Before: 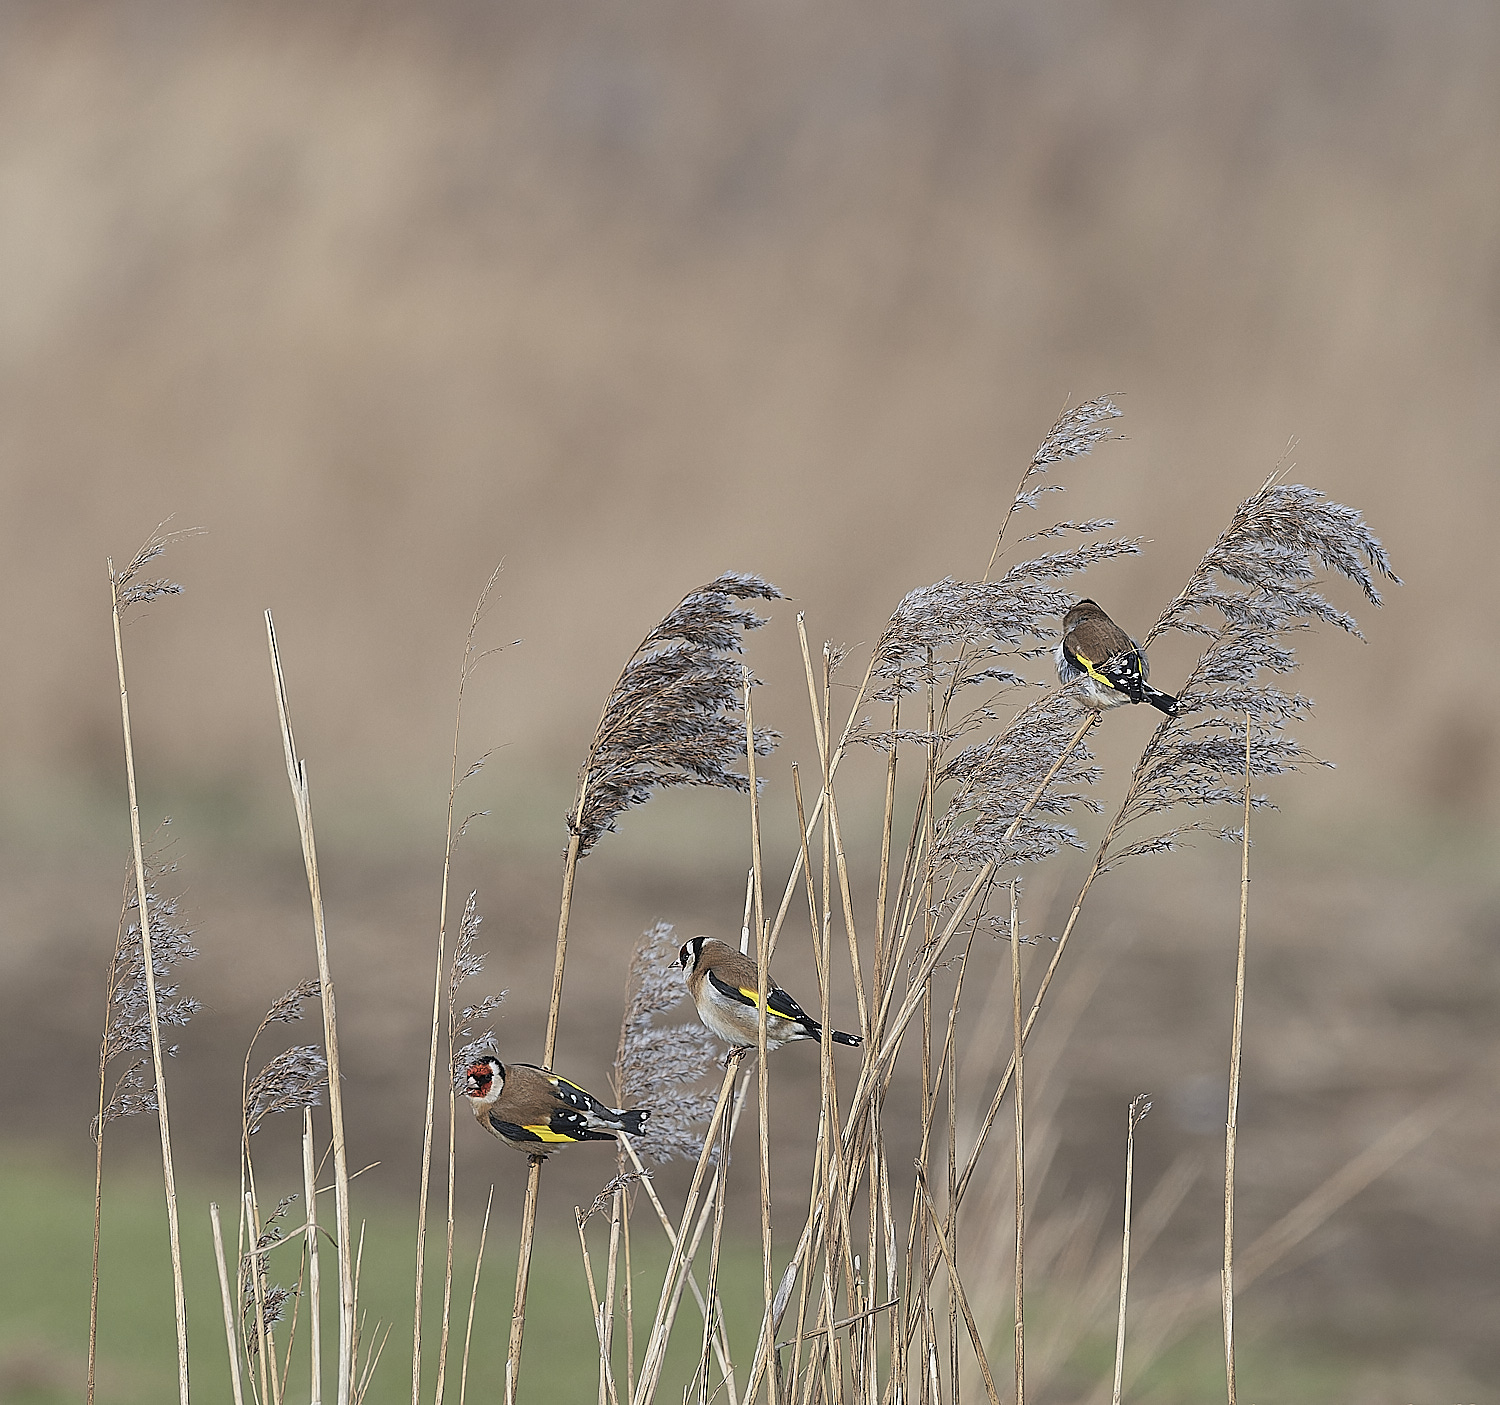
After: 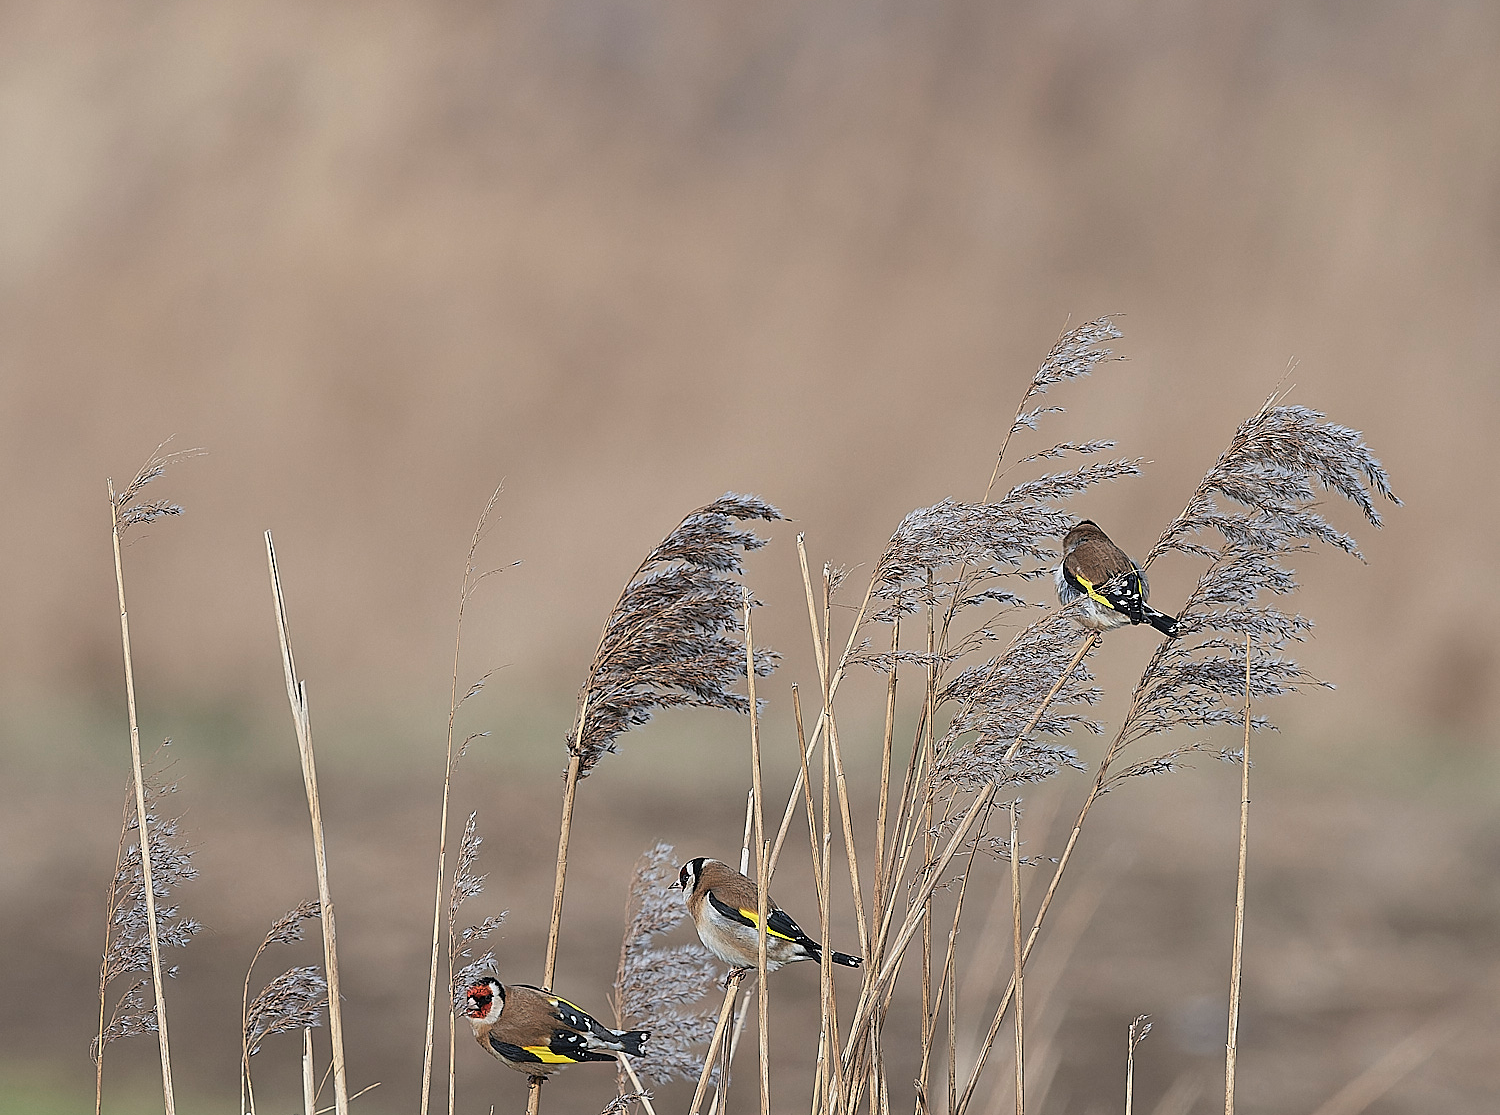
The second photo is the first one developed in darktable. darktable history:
crop and rotate: top 5.651%, bottom 14.971%
